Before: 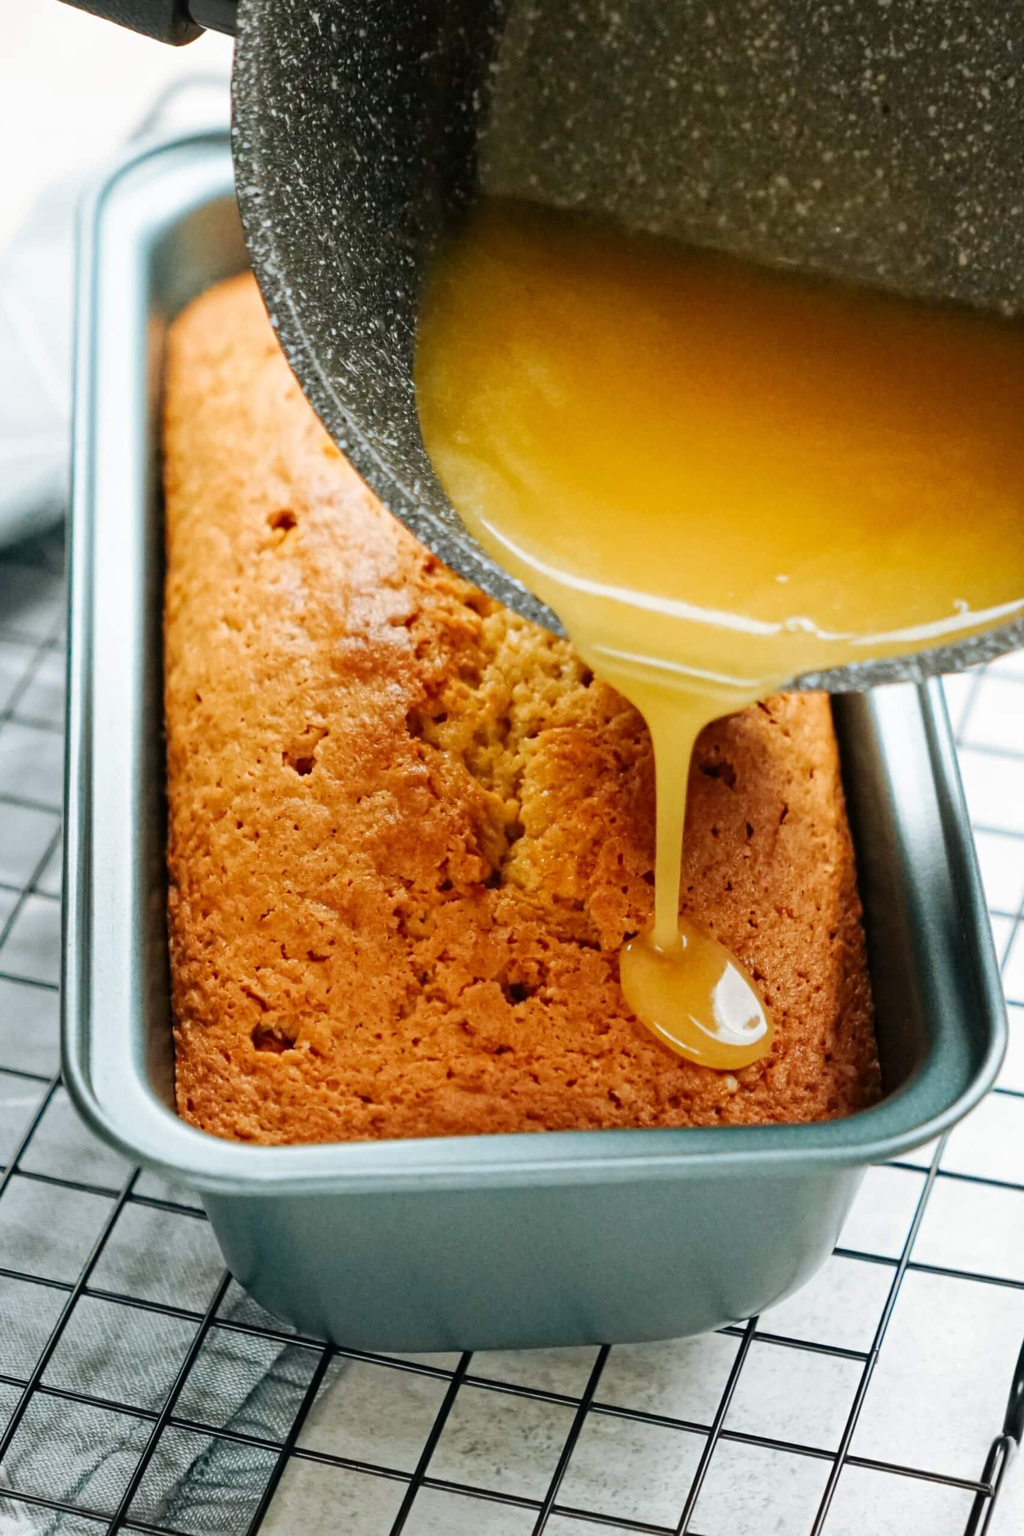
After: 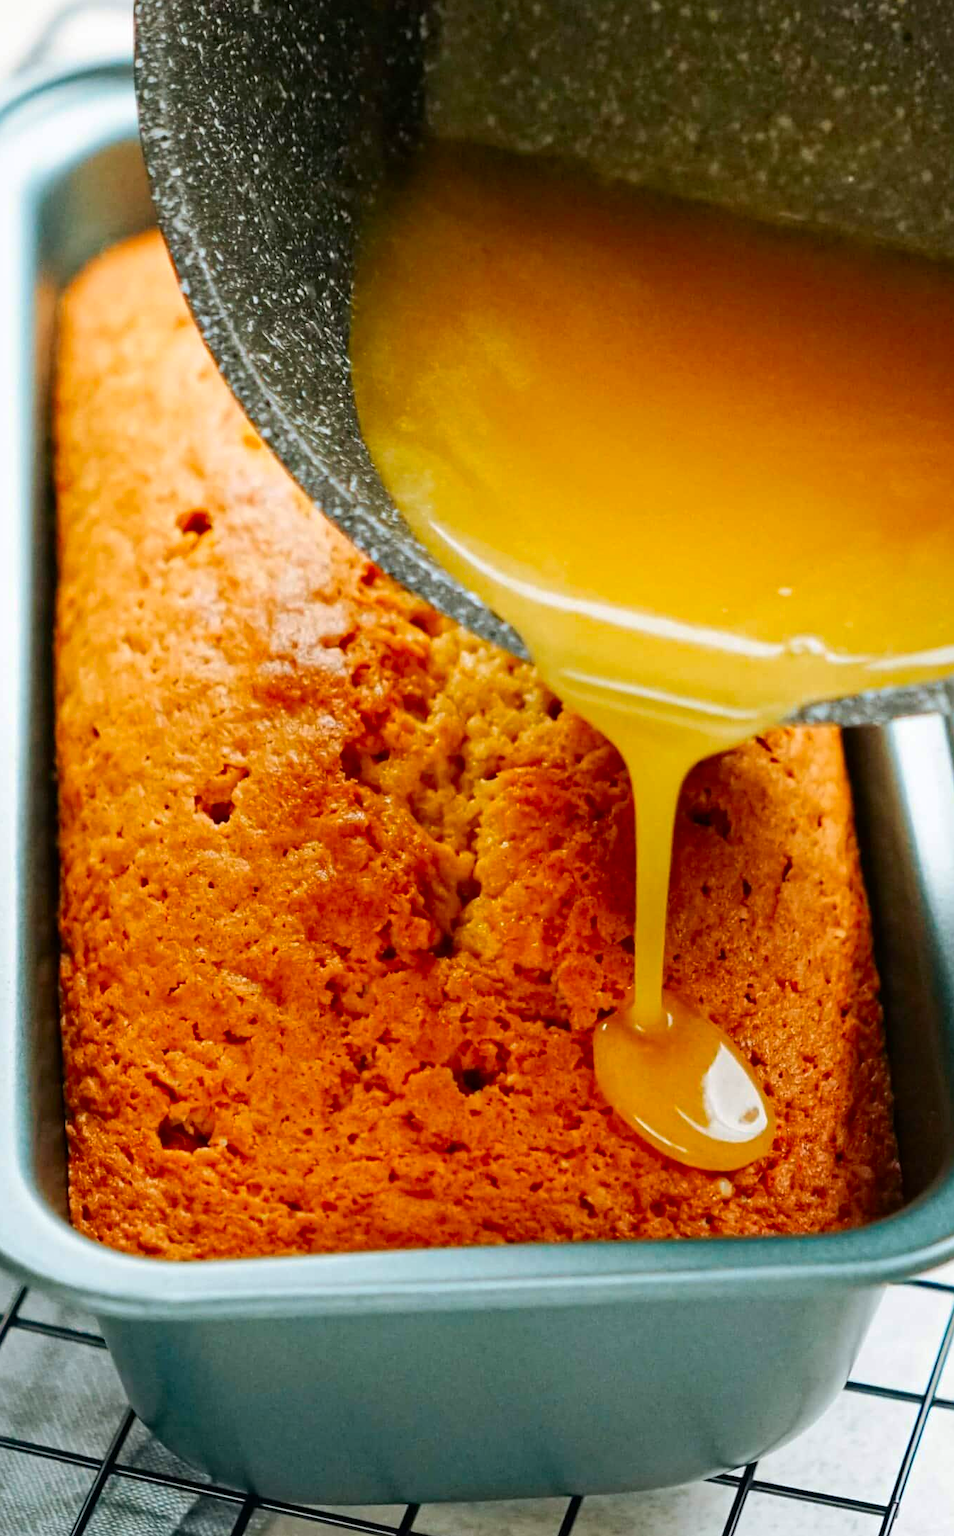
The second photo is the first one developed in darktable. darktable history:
contrast brightness saturation: brightness -0.02, saturation 0.365
sharpen: amount 0.213
crop: left 11.493%, top 5.101%, right 9.57%, bottom 10.186%
